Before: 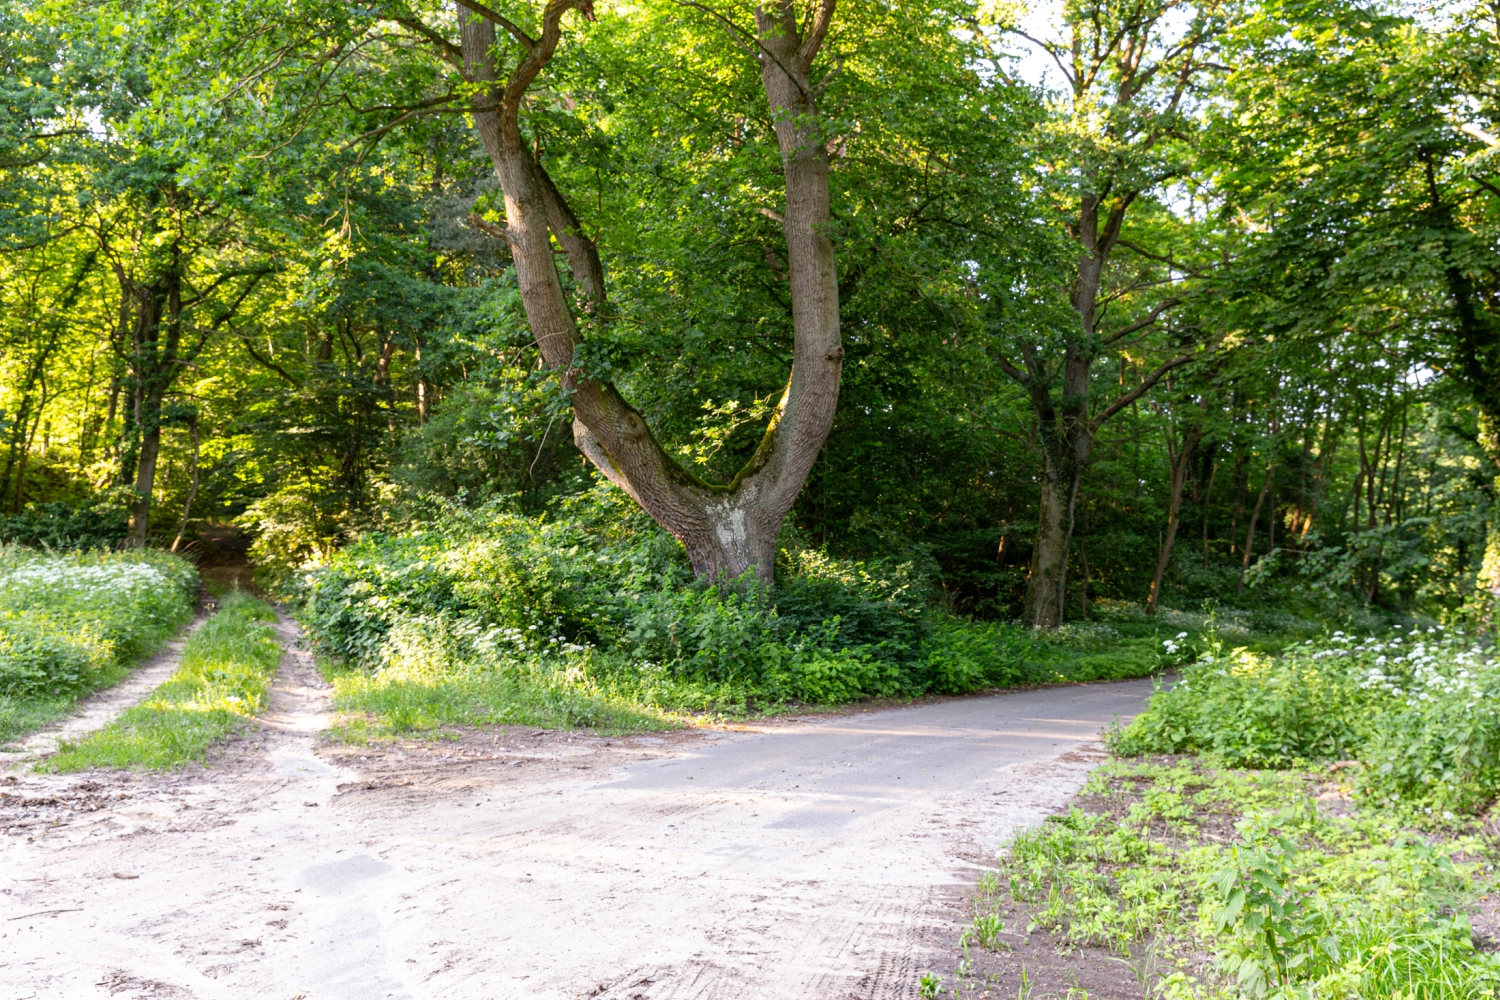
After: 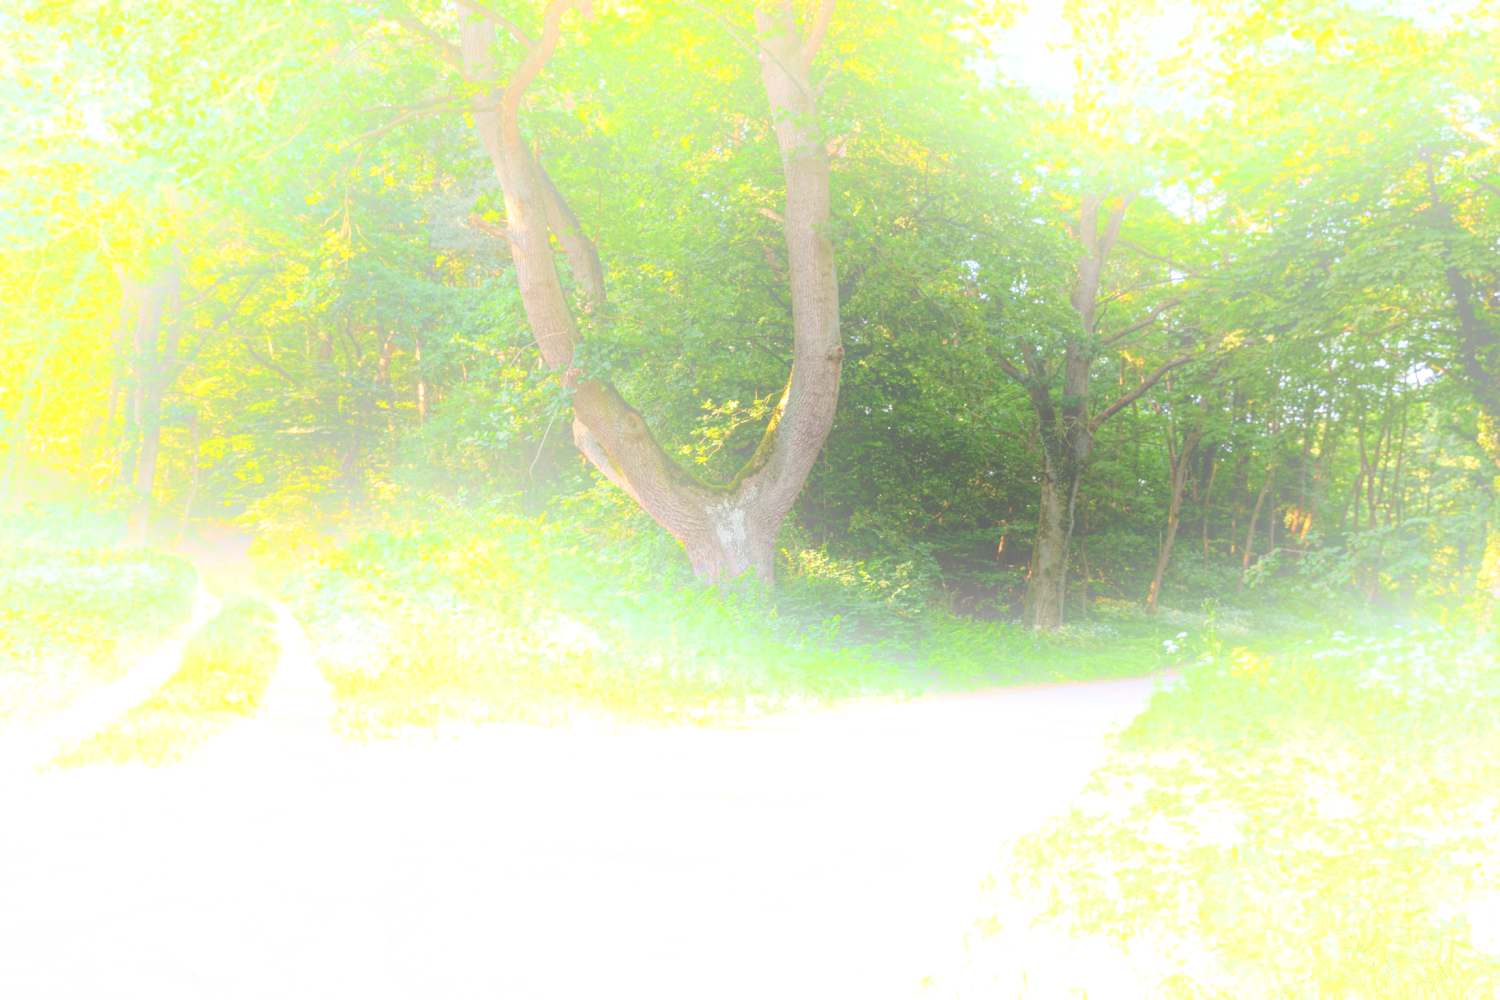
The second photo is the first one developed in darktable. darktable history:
local contrast: highlights 100%, shadows 100%, detail 120%, midtone range 0.2
bloom: size 25%, threshold 5%, strength 90%
